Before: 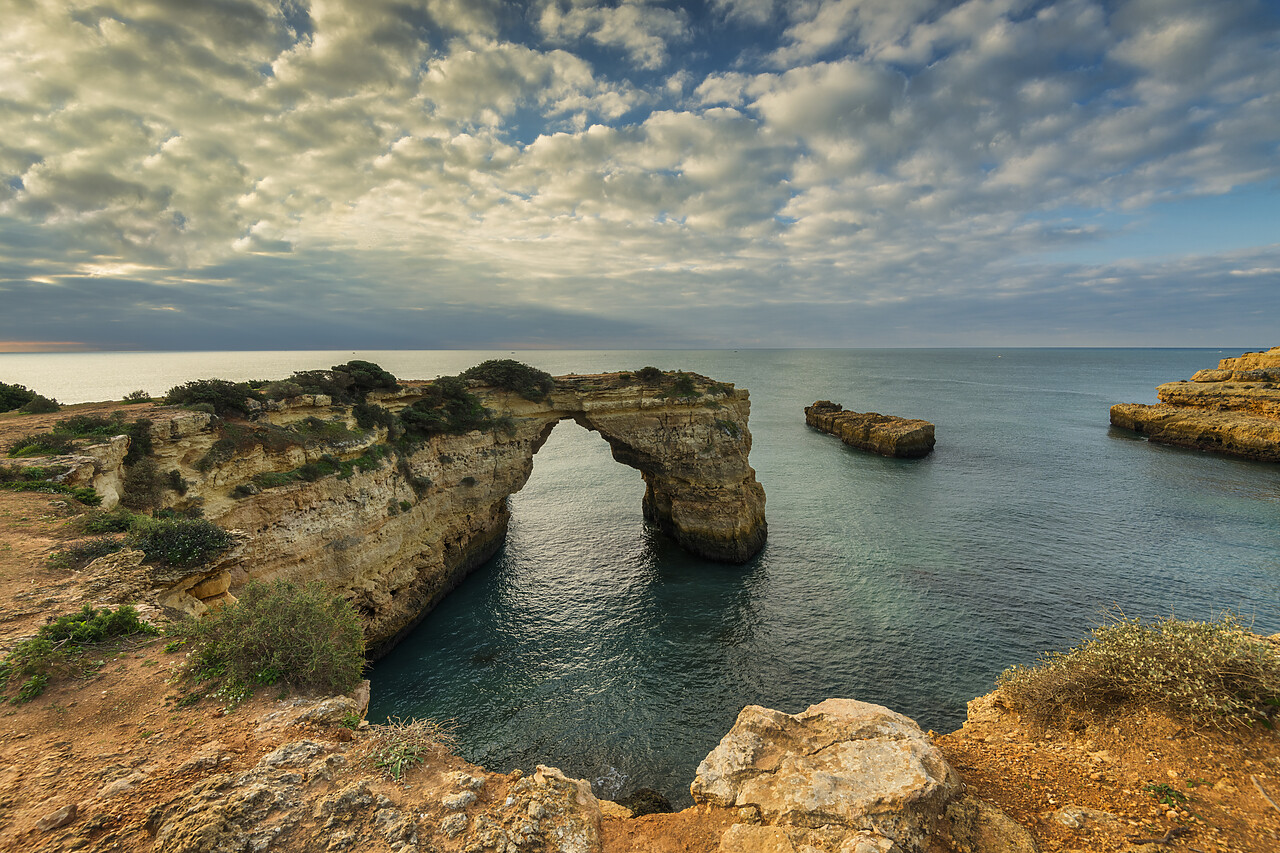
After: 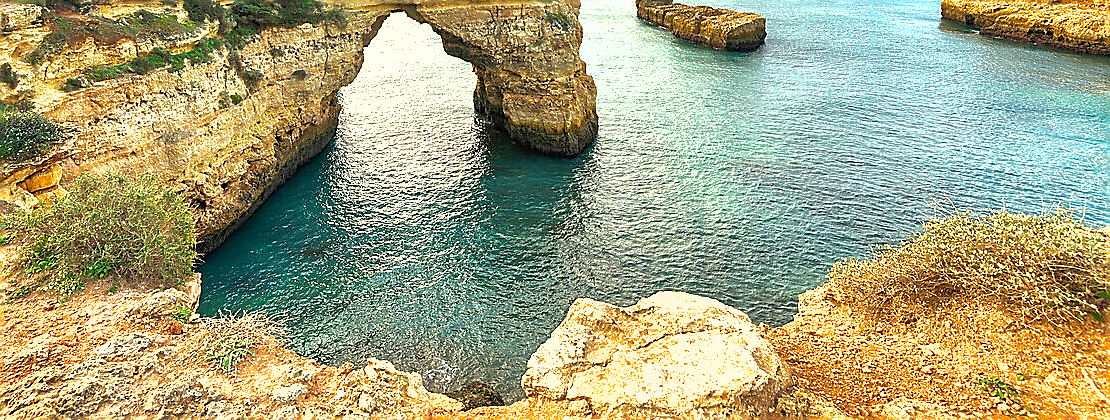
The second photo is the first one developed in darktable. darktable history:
sharpen: radius 1.398, amount 1.256, threshold 0.815
crop and rotate: left 13.264%, top 47.745%, bottom 2.927%
shadows and highlights: on, module defaults
exposure: black level correction 0, exposure 1.947 EV, compensate highlight preservation false
